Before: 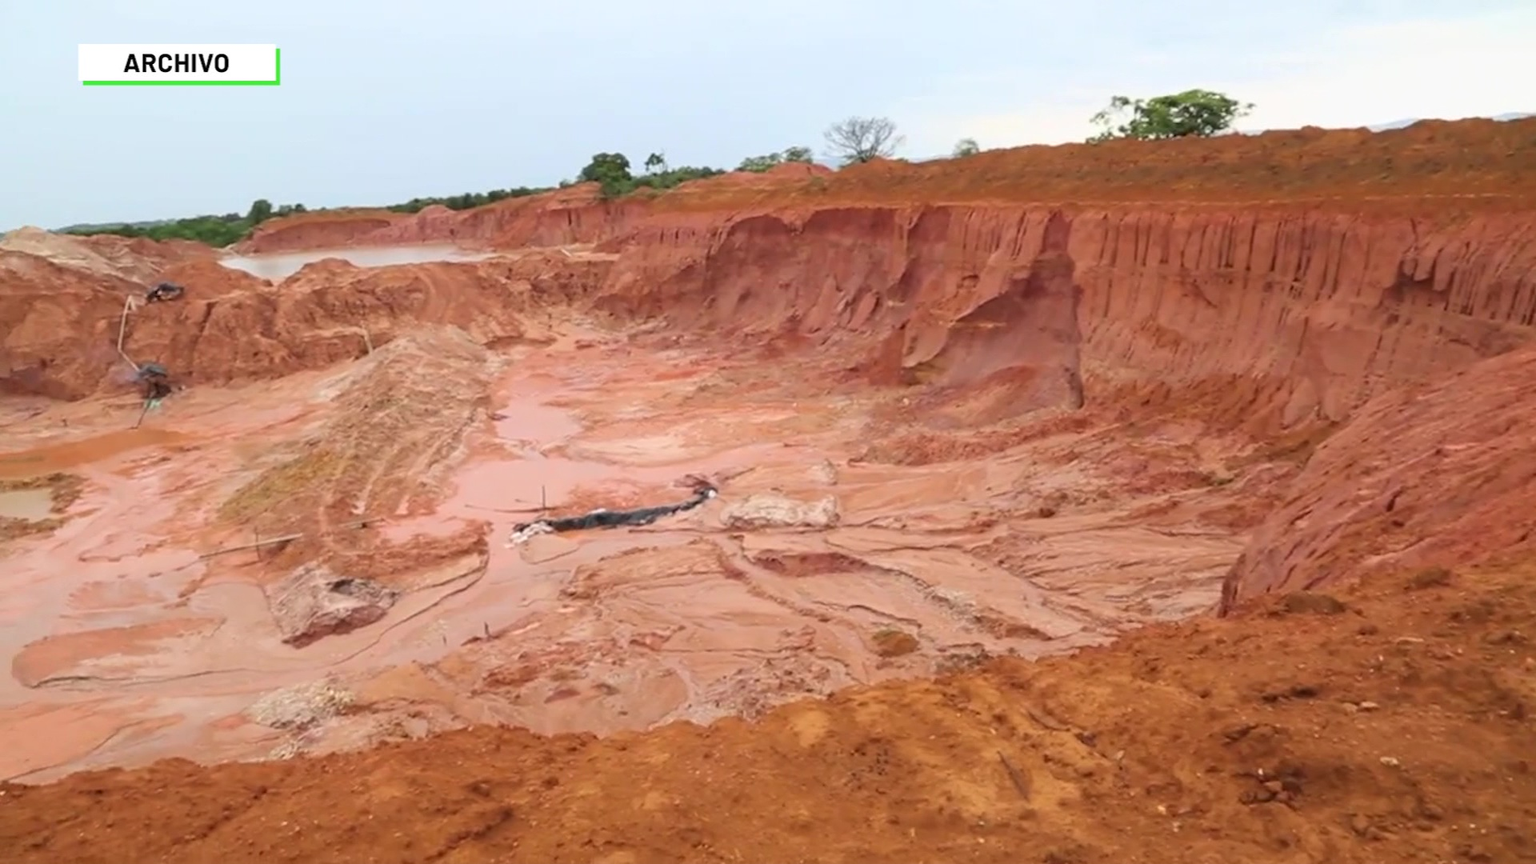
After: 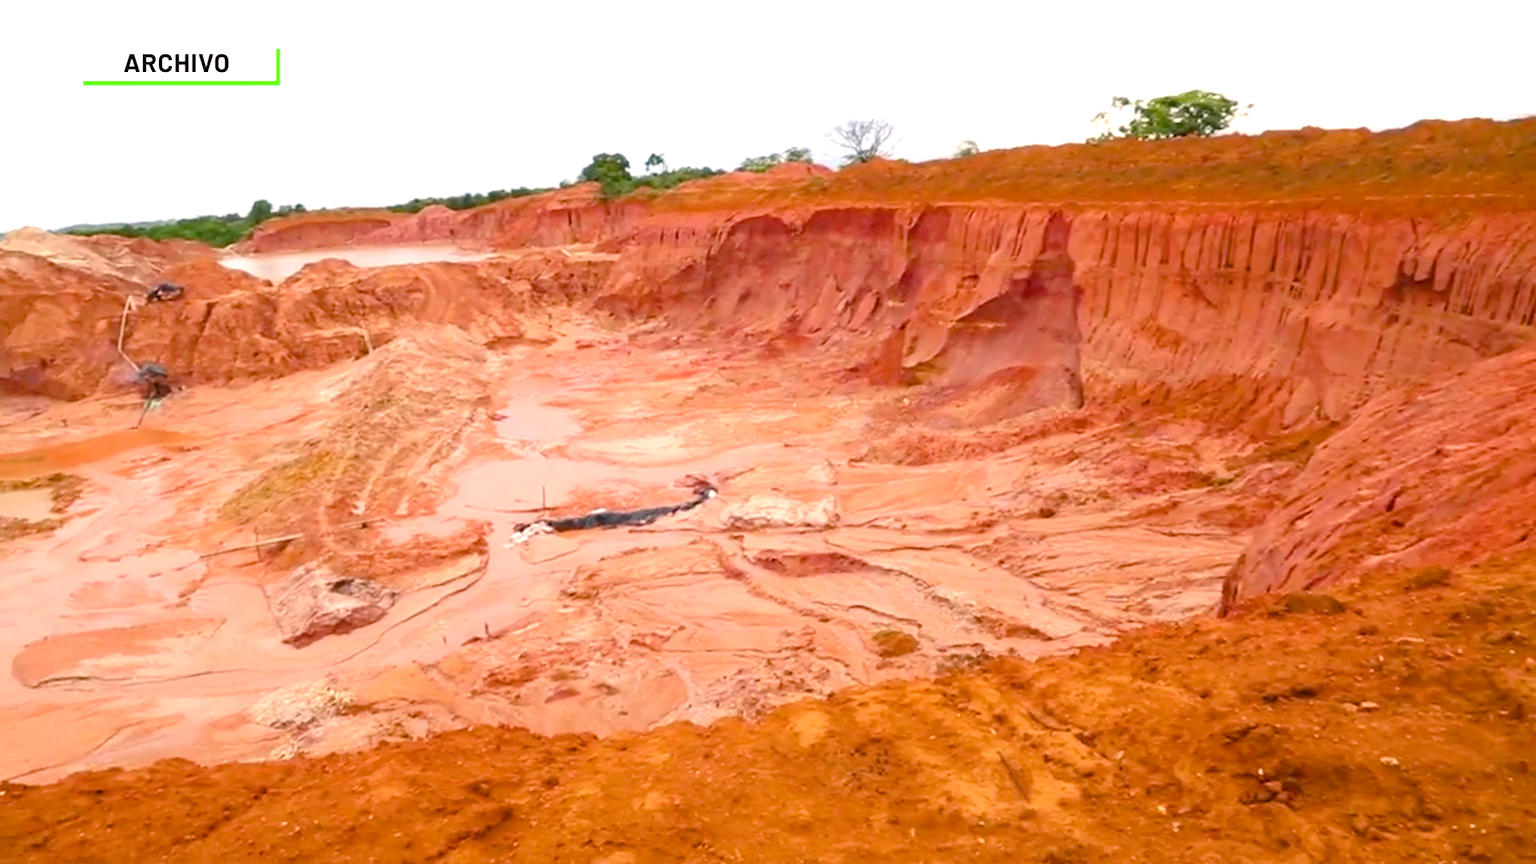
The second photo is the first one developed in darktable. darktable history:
color balance rgb: highlights gain › chroma 2.069%, highlights gain › hue 44.66°, perceptual saturation grading › global saturation 20%, perceptual saturation grading › highlights -14.431%, perceptual saturation grading › shadows 49.225%, global vibrance 14.86%
exposure: black level correction 0, exposure 0.594 EV, compensate highlight preservation false
